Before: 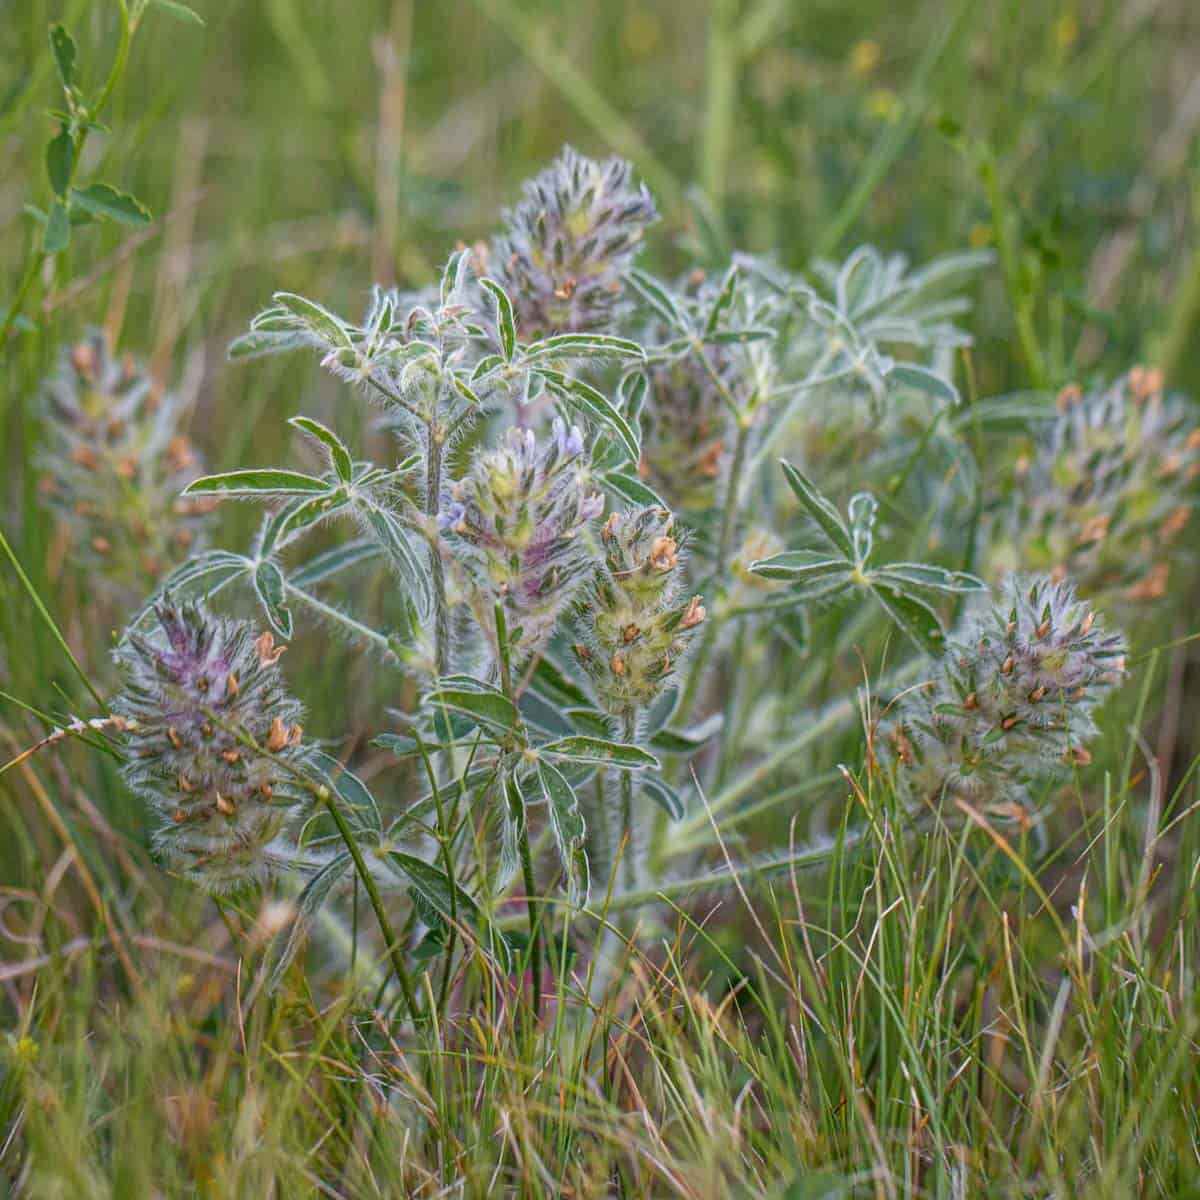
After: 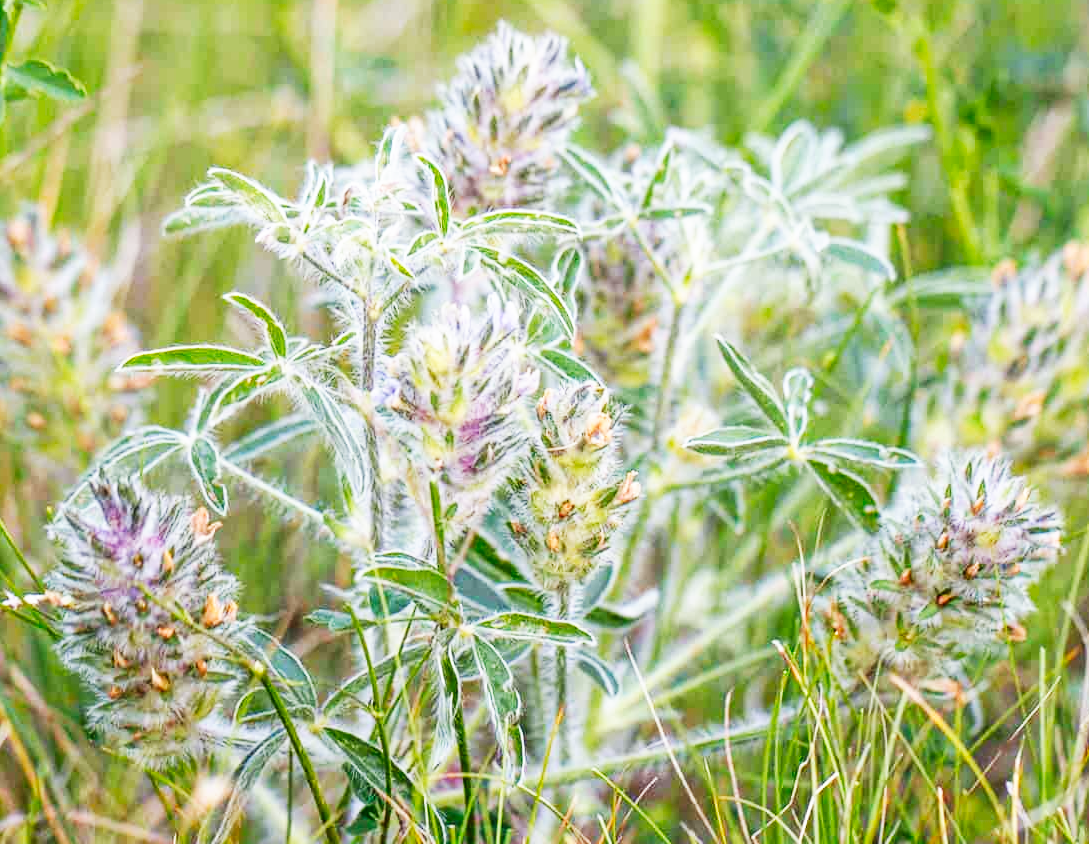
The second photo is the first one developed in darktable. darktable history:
crop: left 5.418%, top 10.368%, right 3.819%, bottom 19.255%
base curve: curves: ch0 [(0, 0) (0.007, 0.004) (0.027, 0.03) (0.046, 0.07) (0.207, 0.54) (0.442, 0.872) (0.673, 0.972) (1, 1)], preserve colors none
